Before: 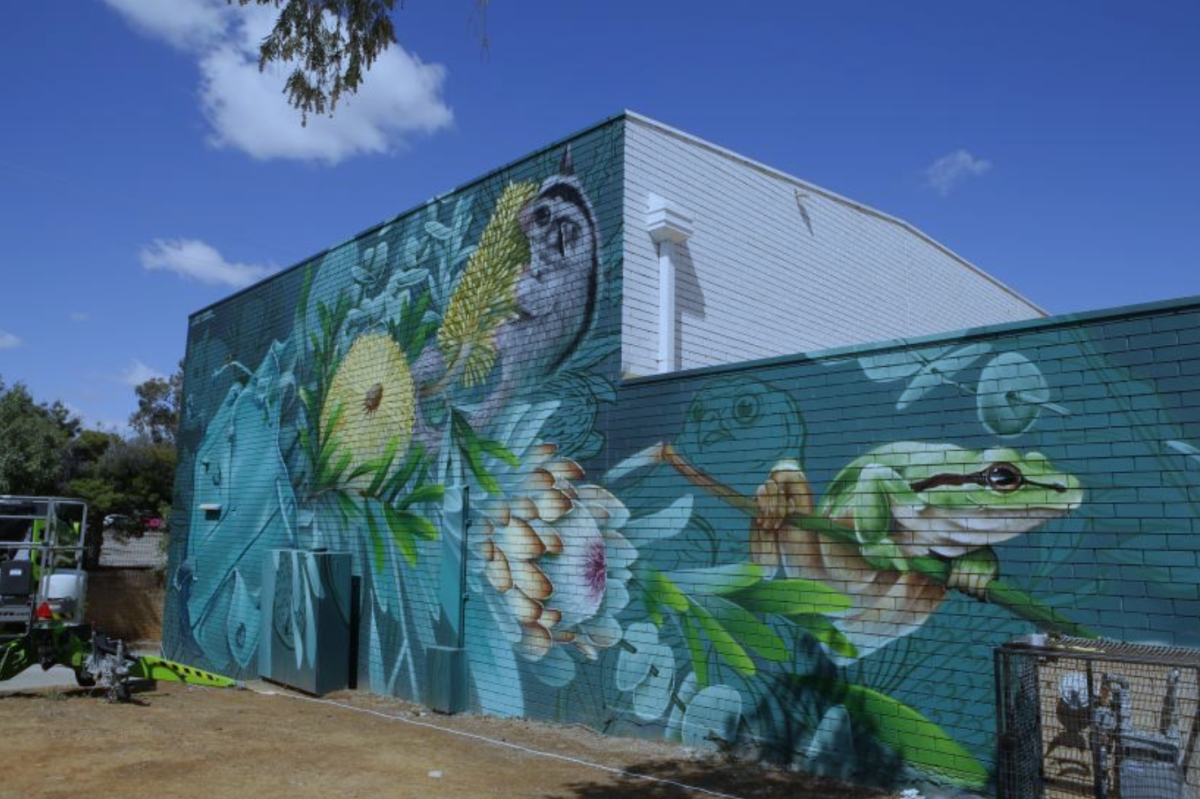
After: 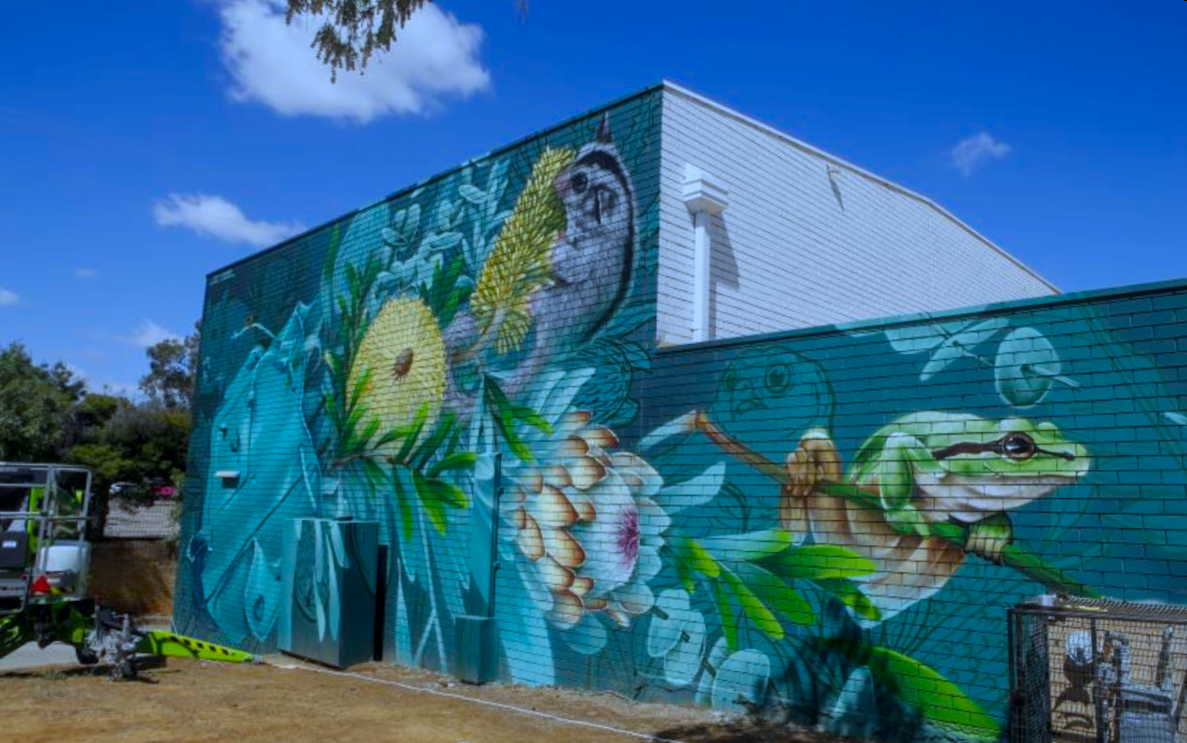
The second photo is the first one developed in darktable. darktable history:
rotate and perspective: rotation 0.679°, lens shift (horizontal) 0.136, crop left 0.009, crop right 0.991, crop top 0.078, crop bottom 0.95
color balance rgb: linear chroma grading › global chroma 15%, perceptual saturation grading › global saturation 30%
local contrast: on, module defaults
haze removal: strength -0.05
